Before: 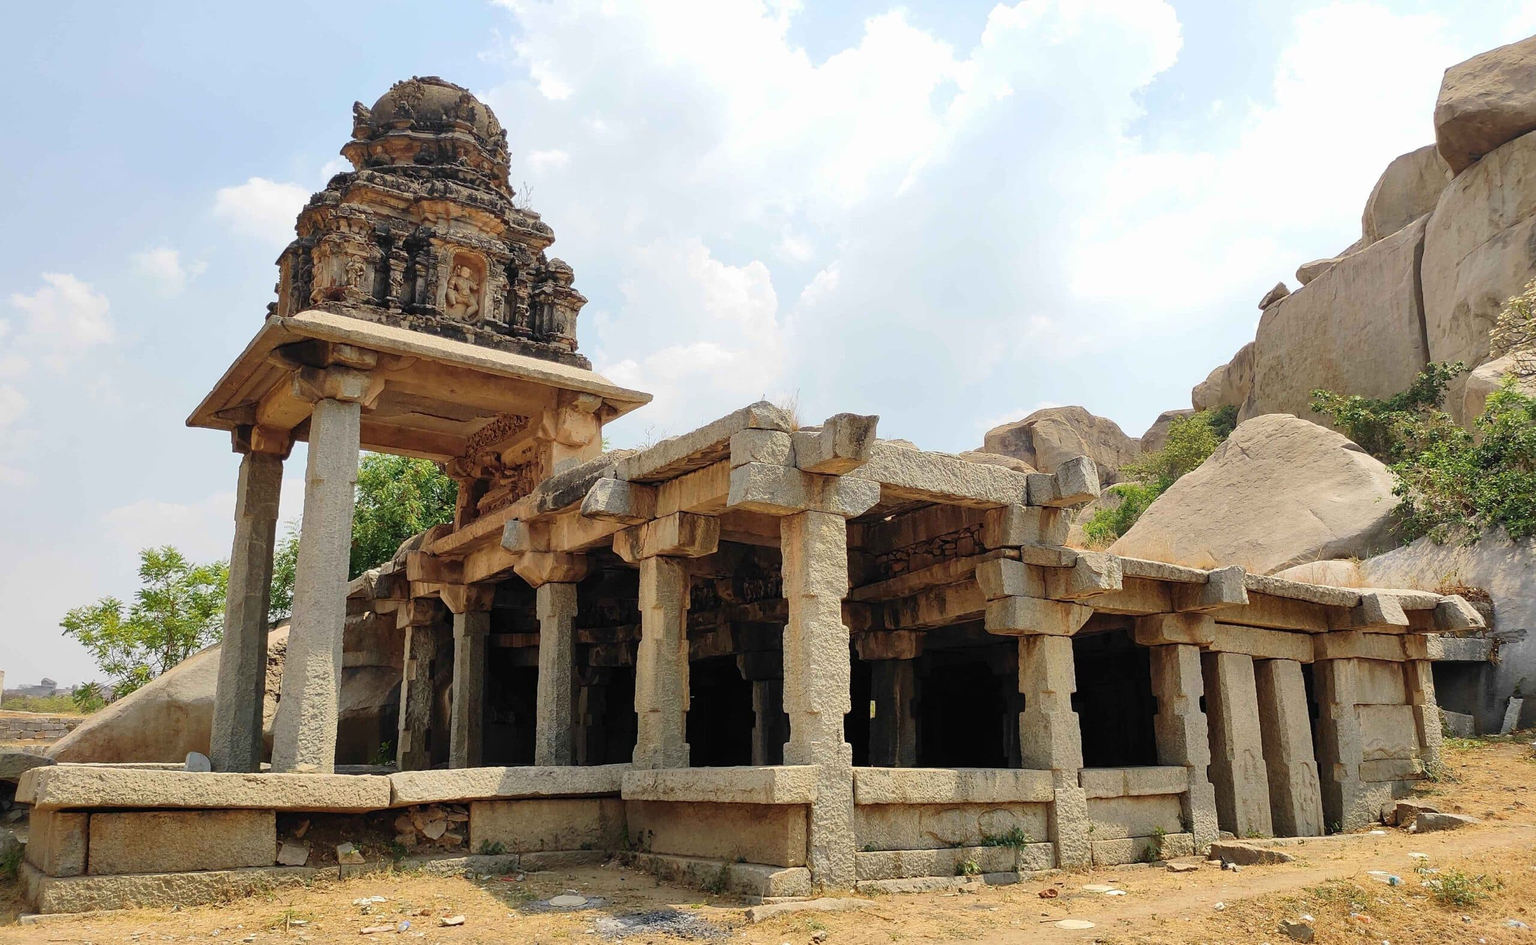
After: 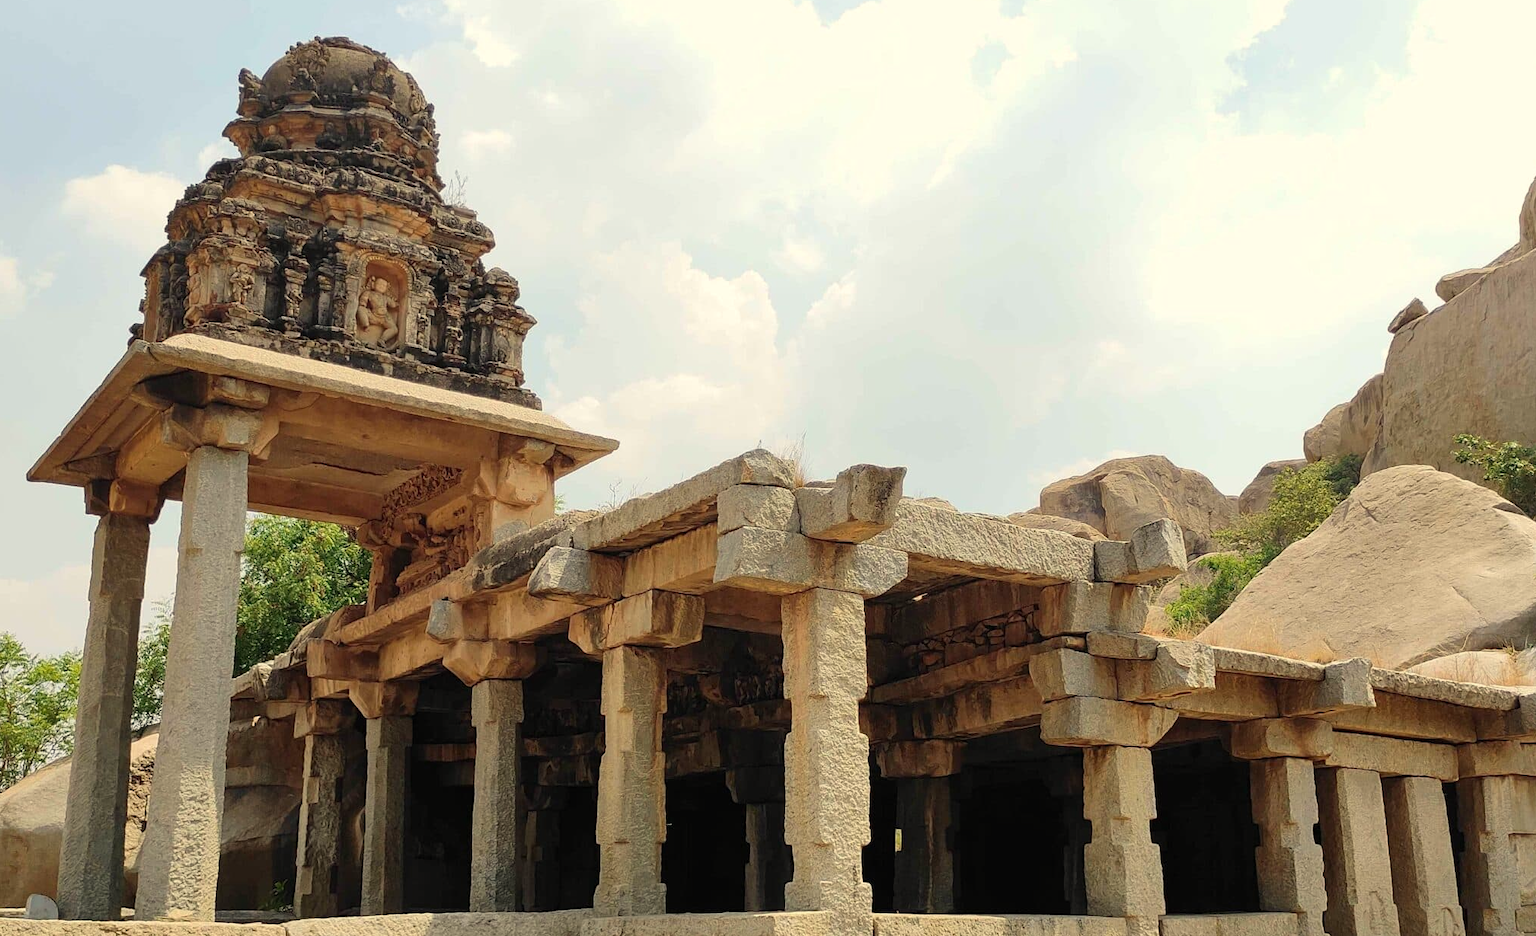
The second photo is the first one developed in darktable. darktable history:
crop and rotate: left 10.77%, top 5.1%, right 10.41%, bottom 16.76%
white balance: red 1.029, blue 0.92
